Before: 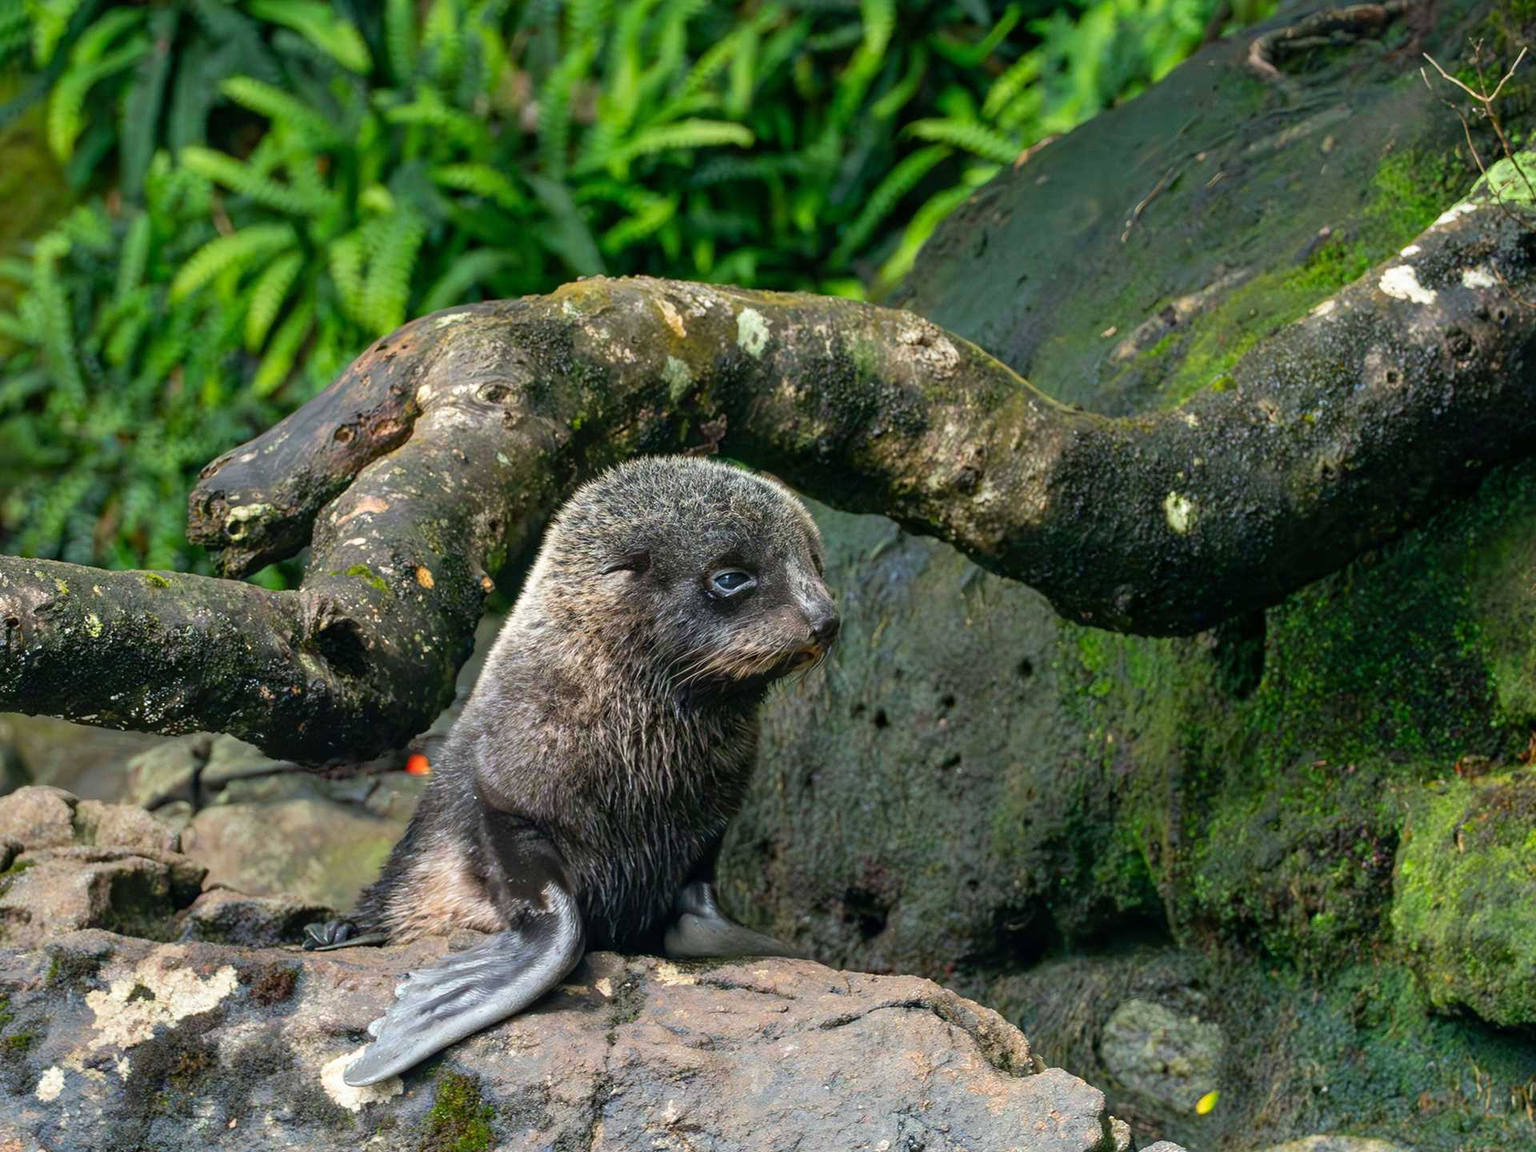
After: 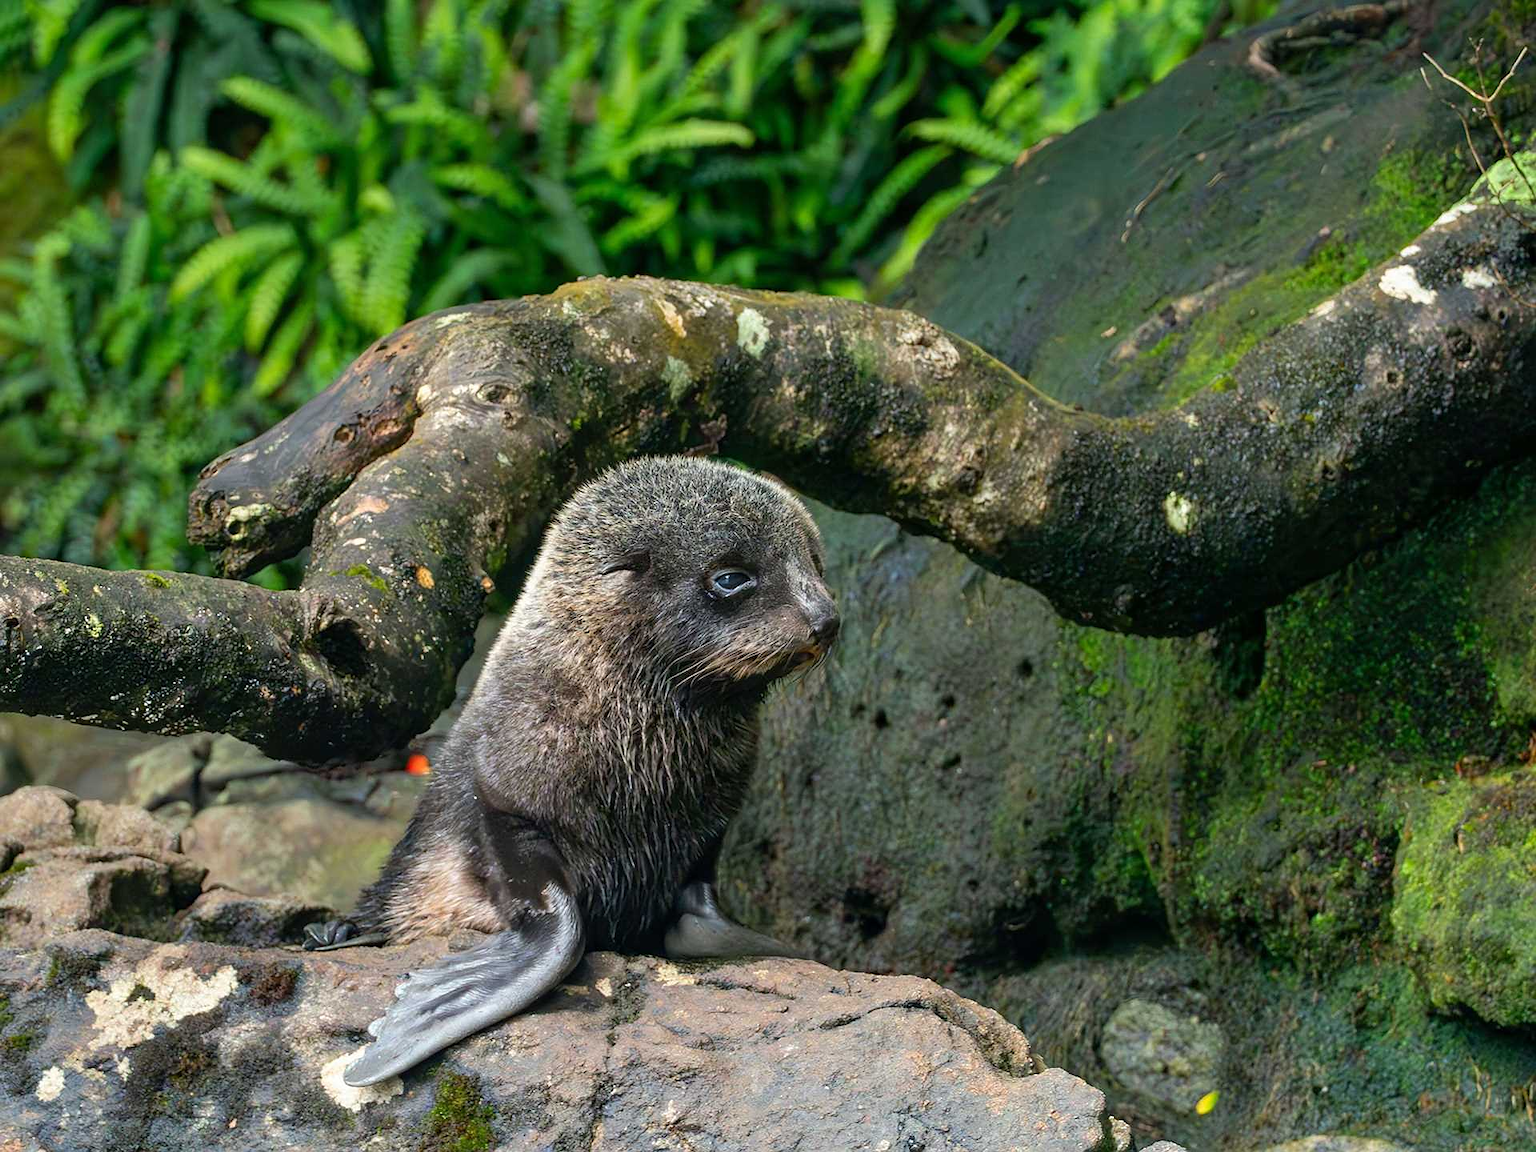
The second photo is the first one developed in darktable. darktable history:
sharpen: radius 1
